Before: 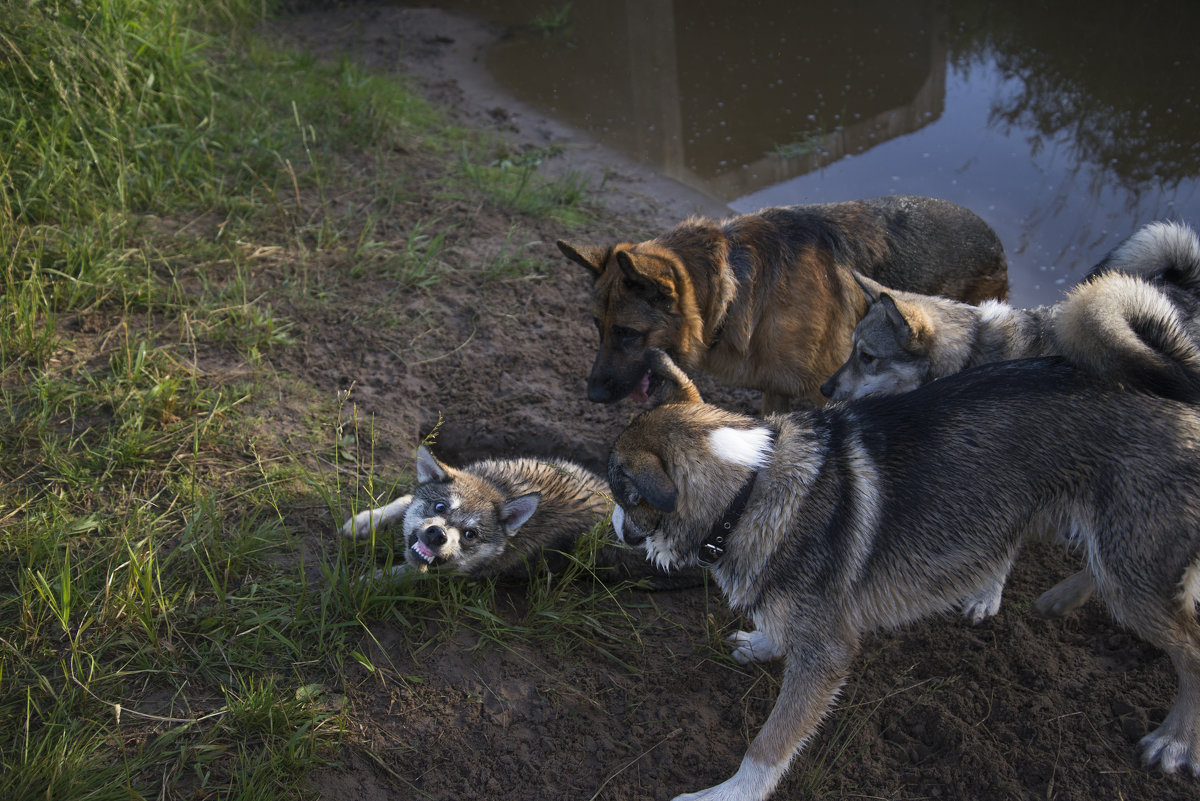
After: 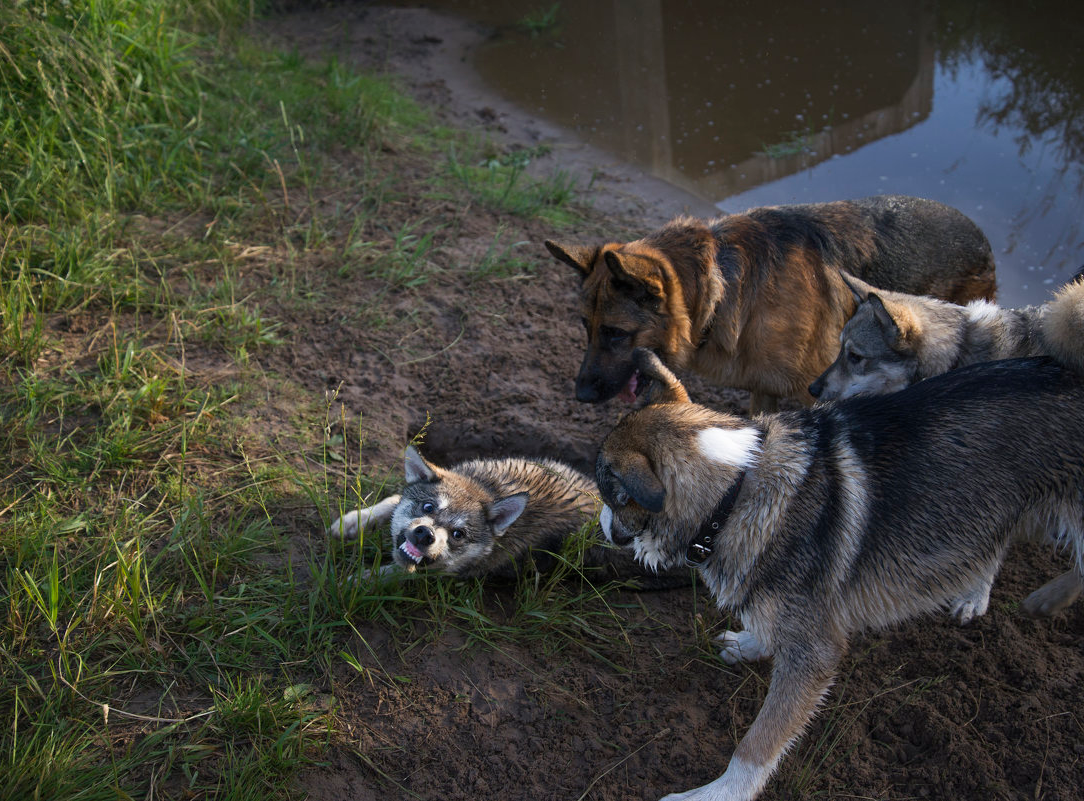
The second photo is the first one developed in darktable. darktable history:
crop and rotate: left 1.002%, right 8.584%
contrast brightness saturation: saturation -0.022
